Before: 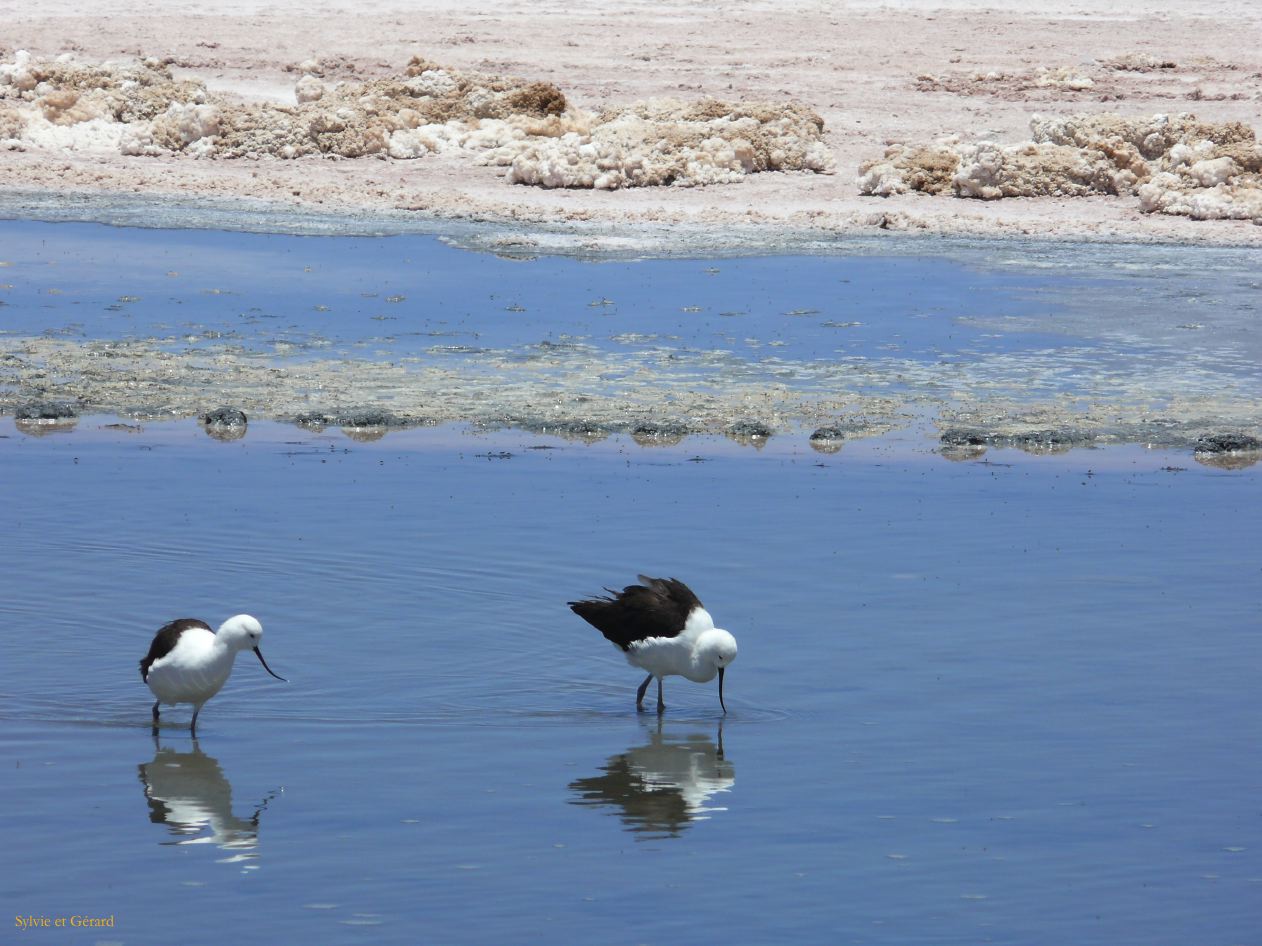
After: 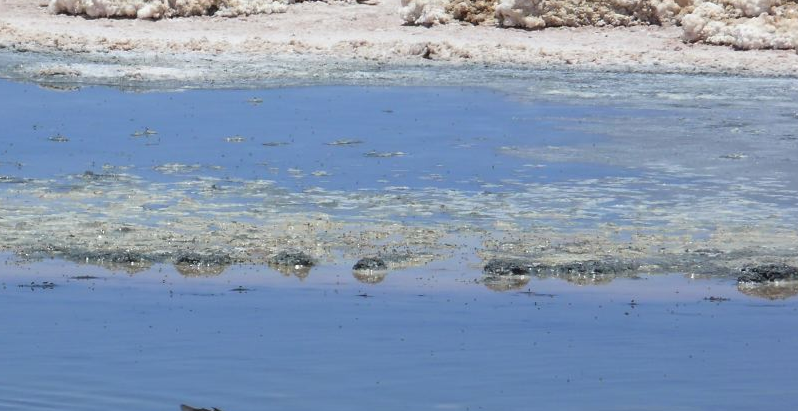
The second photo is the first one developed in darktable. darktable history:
crop: left 36.216%, top 18.051%, right 0.364%, bottom 38.433%
